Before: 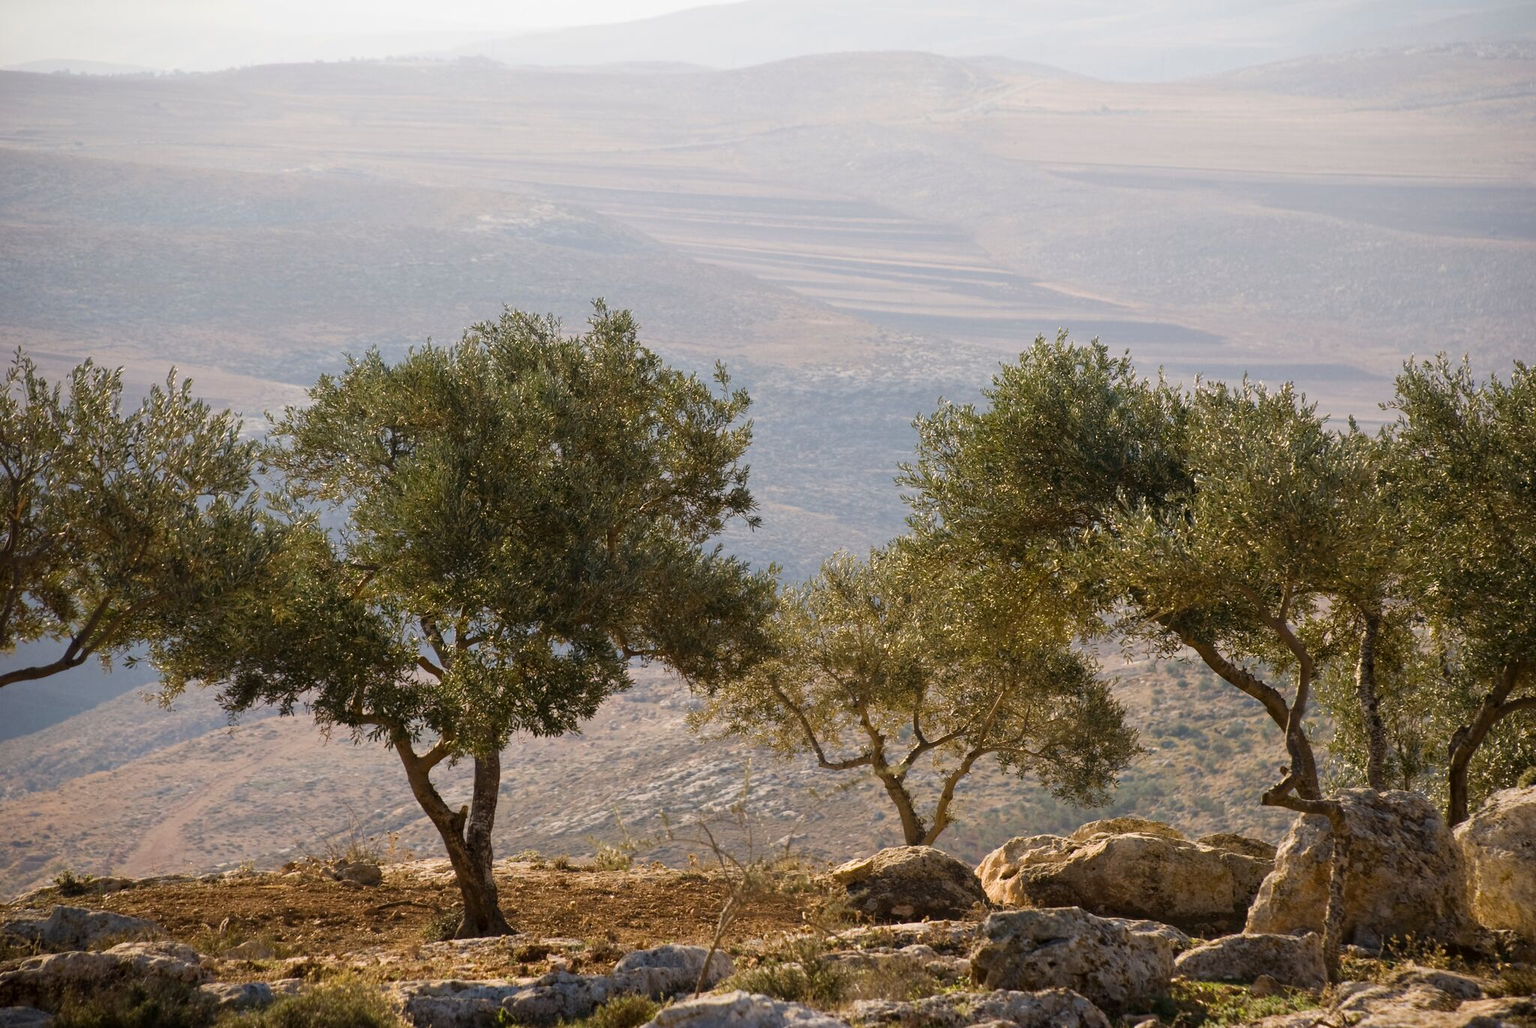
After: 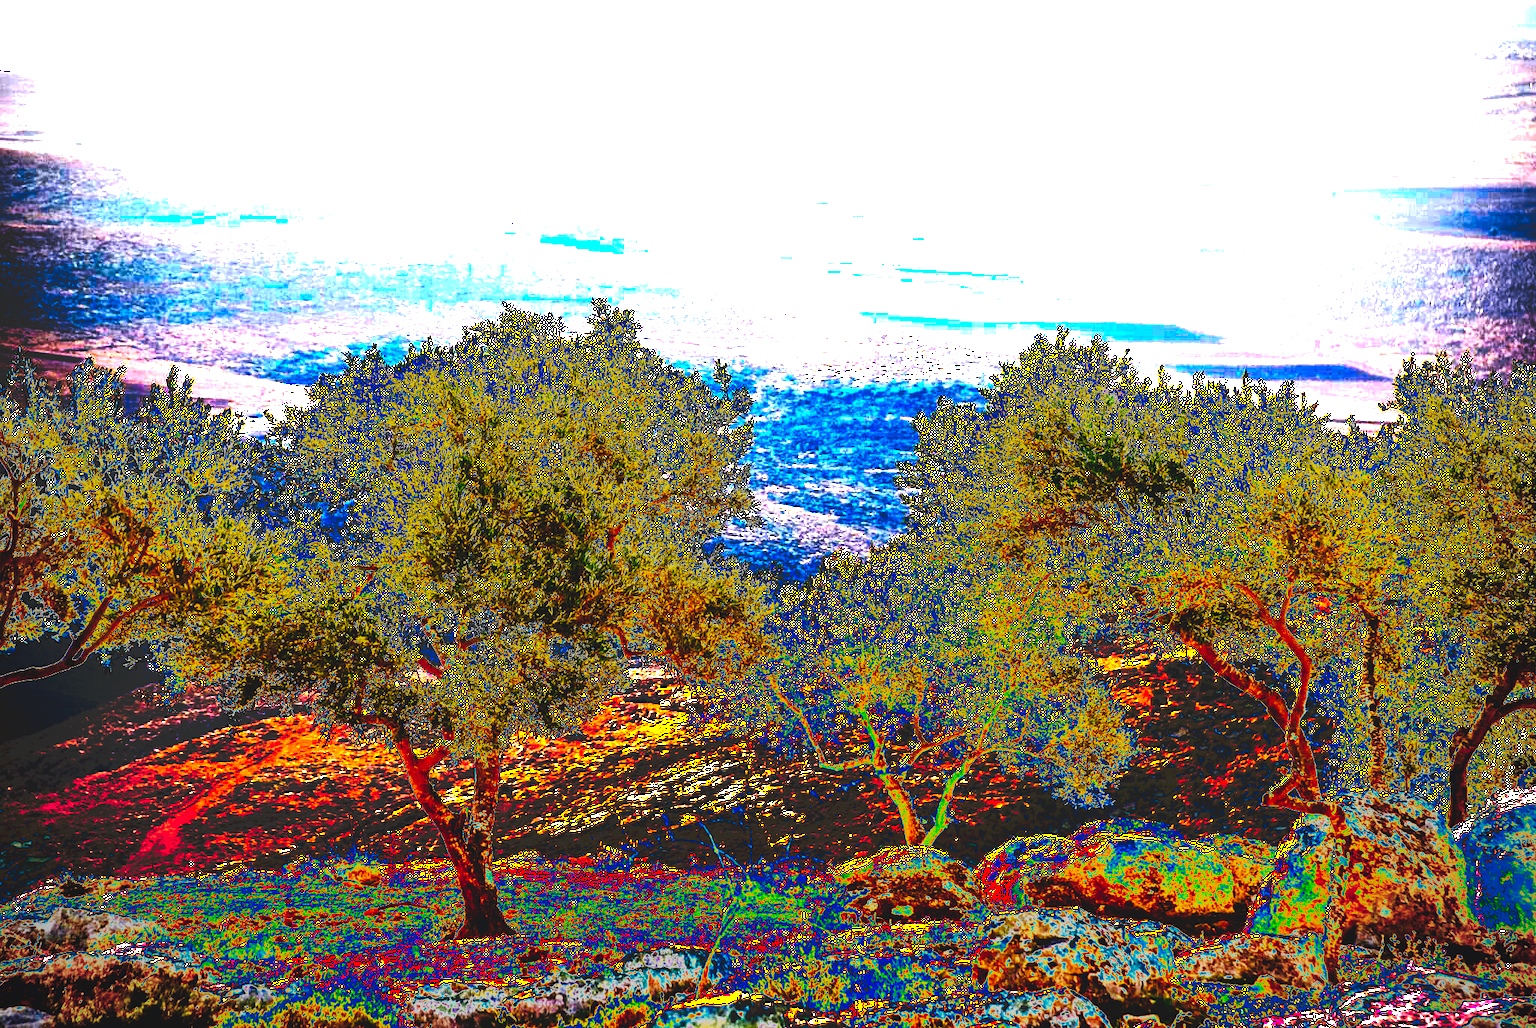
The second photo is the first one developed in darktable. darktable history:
exposure: black level correction -0.002, exposure 1.35 EV, compensate highlight preservation false
rgb curve: curves: ch0 [(0, 0) (0.072, 0.166) (0.217, 0.293) (0.414, 0.42) (1, 1)], compensate middle gray true, preserve colors basic power
vignetting: fall-off radius 60.92%
tone curve: curves: ch0 [(0, 0) (0.003, 0.99) (0.011, 0.983) (0.025, 0.934) (0.044, 0.719) (0.069, 0.382) (0.1, 0.204) (0.136, 0.093) (0.177, 0.094) (0.224, 0.093) (0.277, 0.098) (0.335, 0.214) (0.399, 0.616) (0.468, 0.827) (0.543, 0.464) (0.623, 0.145) (0.709, 0.127) (0.801, 0.187) (0.898, 0.203) (1, 1)], preserve colors none
